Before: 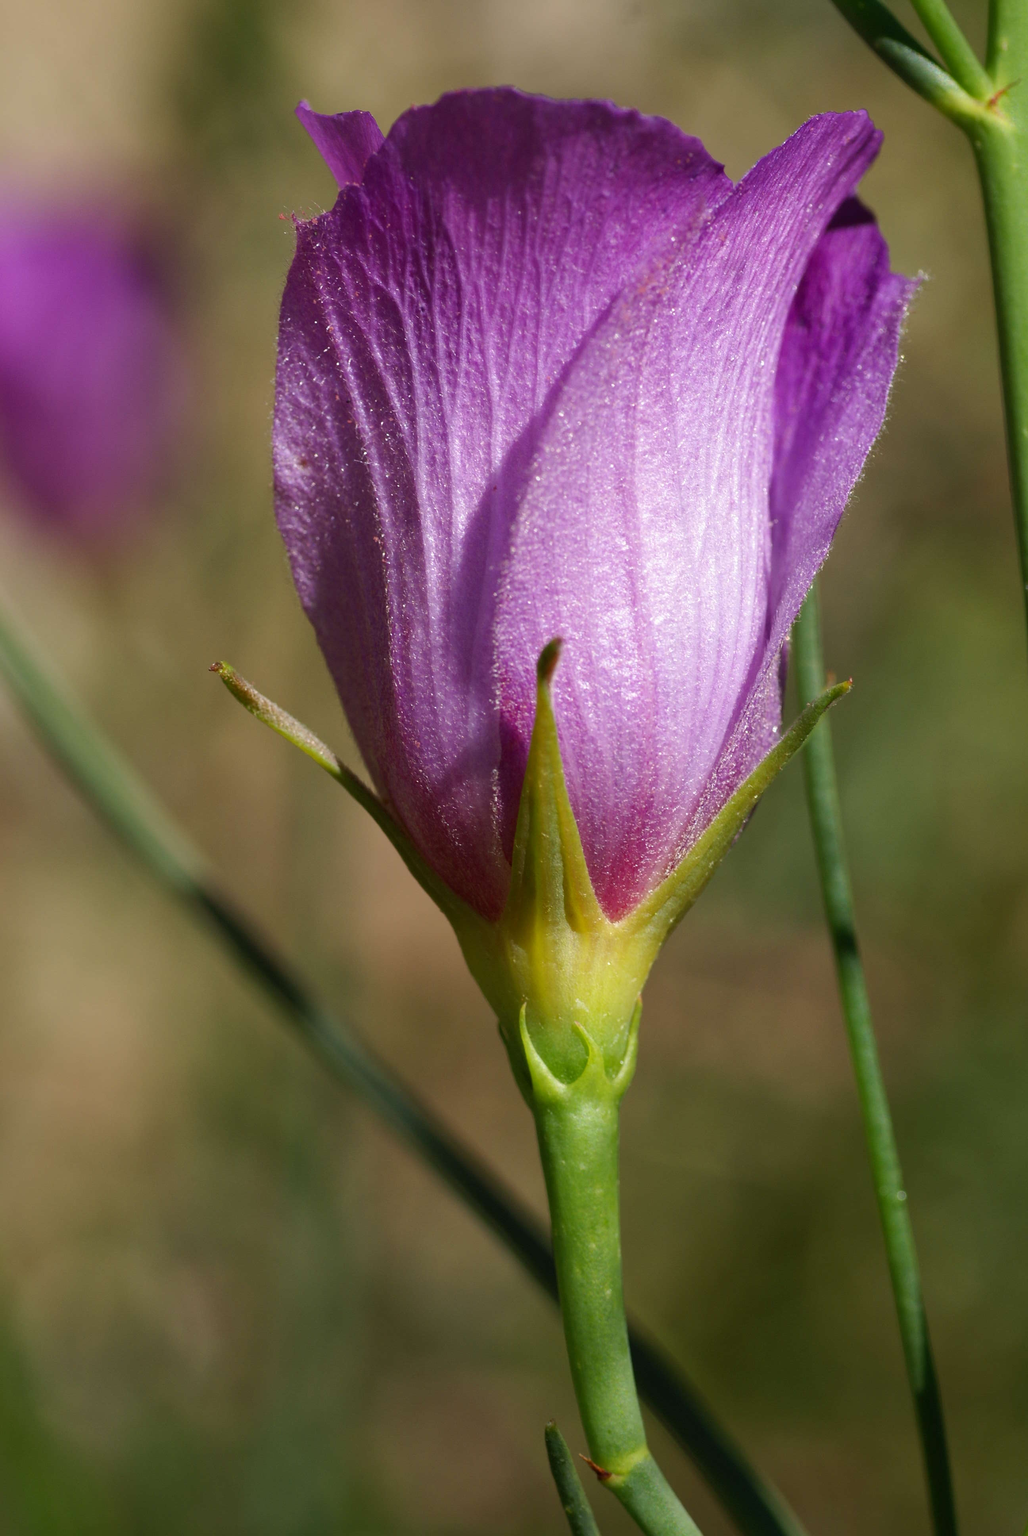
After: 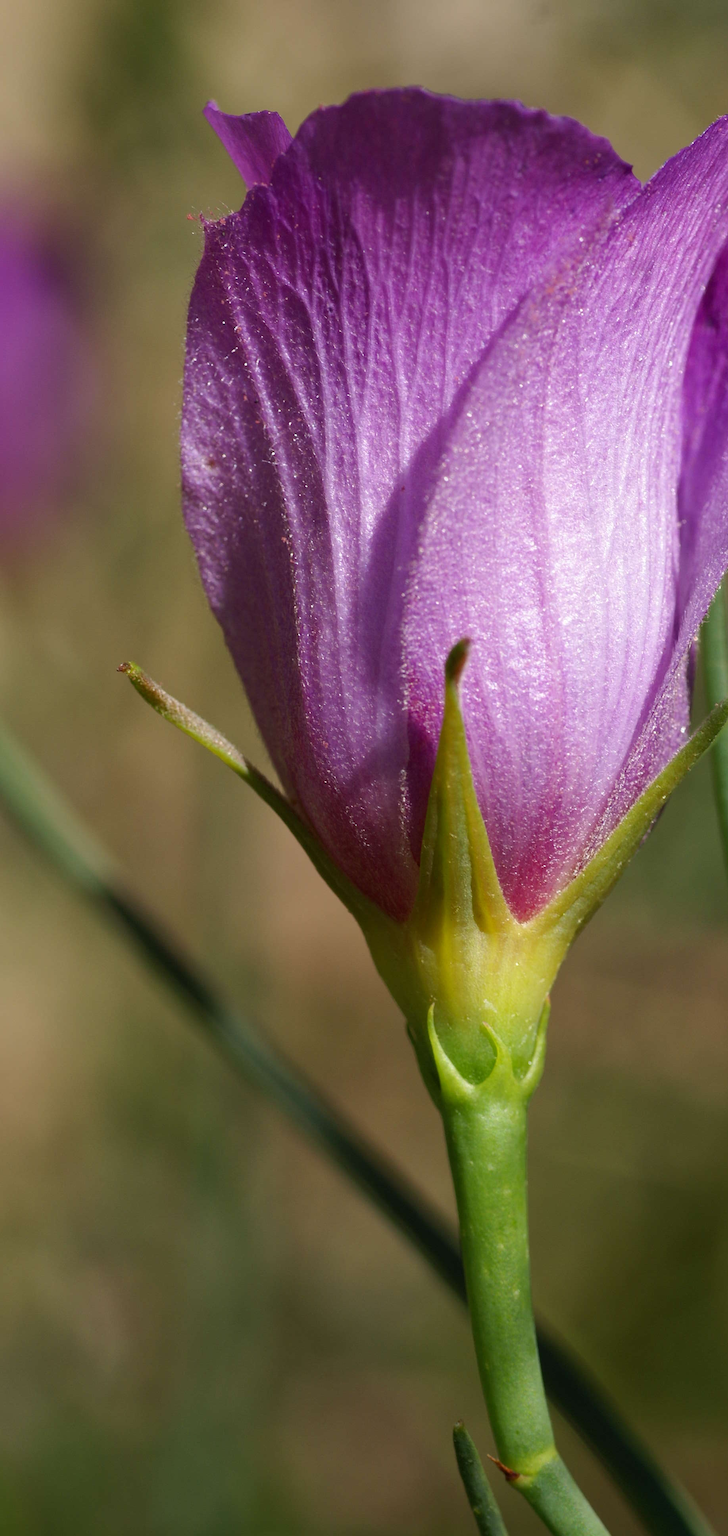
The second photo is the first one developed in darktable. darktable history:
crop and rotate: left 8.991%, right 20.181%
